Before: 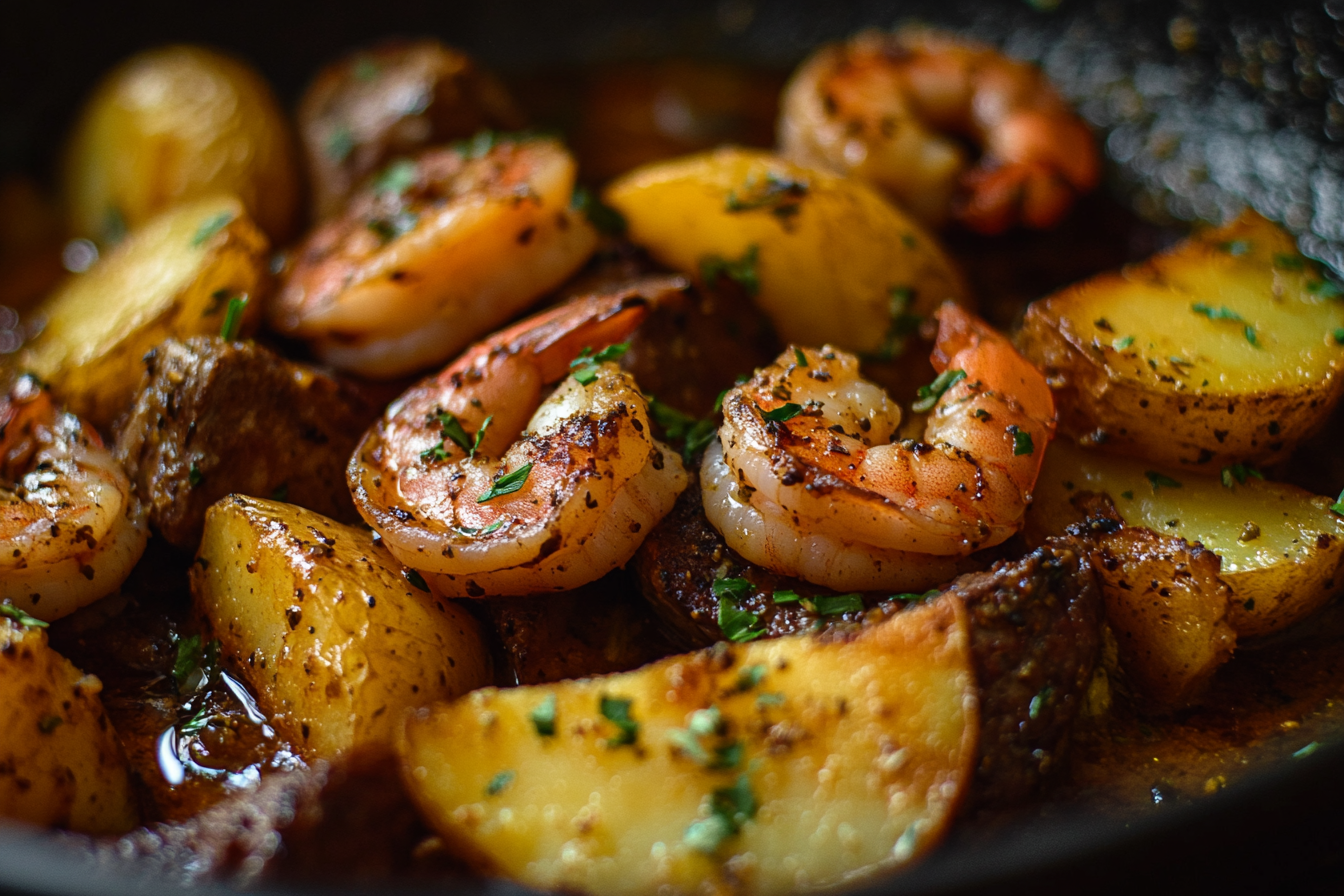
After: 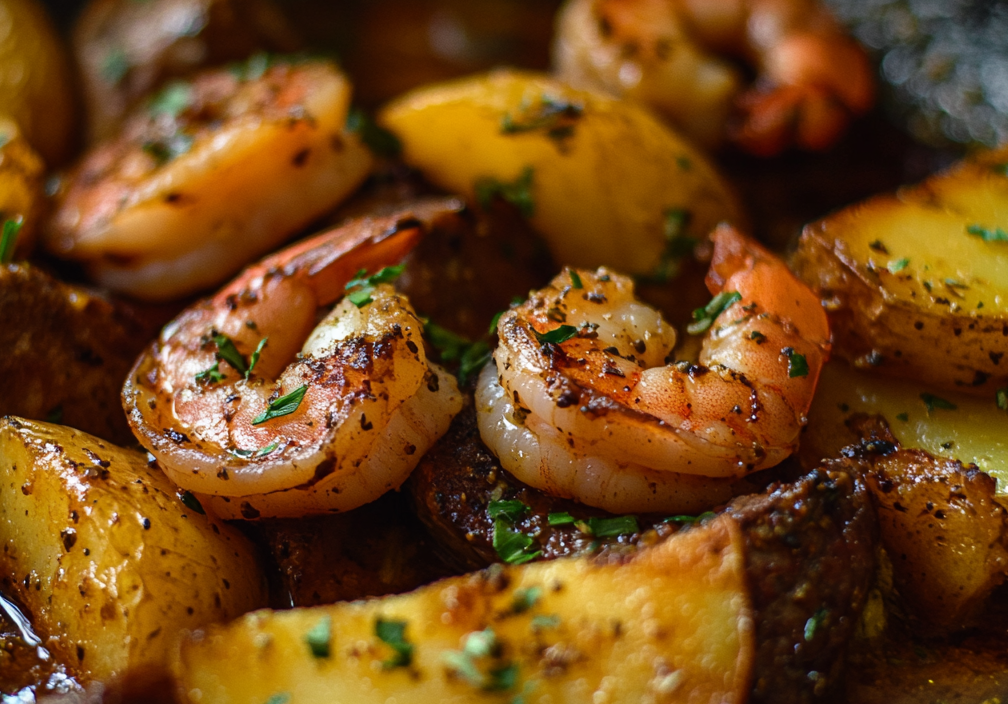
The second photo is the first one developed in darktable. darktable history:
crop: left 16.781%, top 8.794%, right 8.188%, bottom 12.527%
